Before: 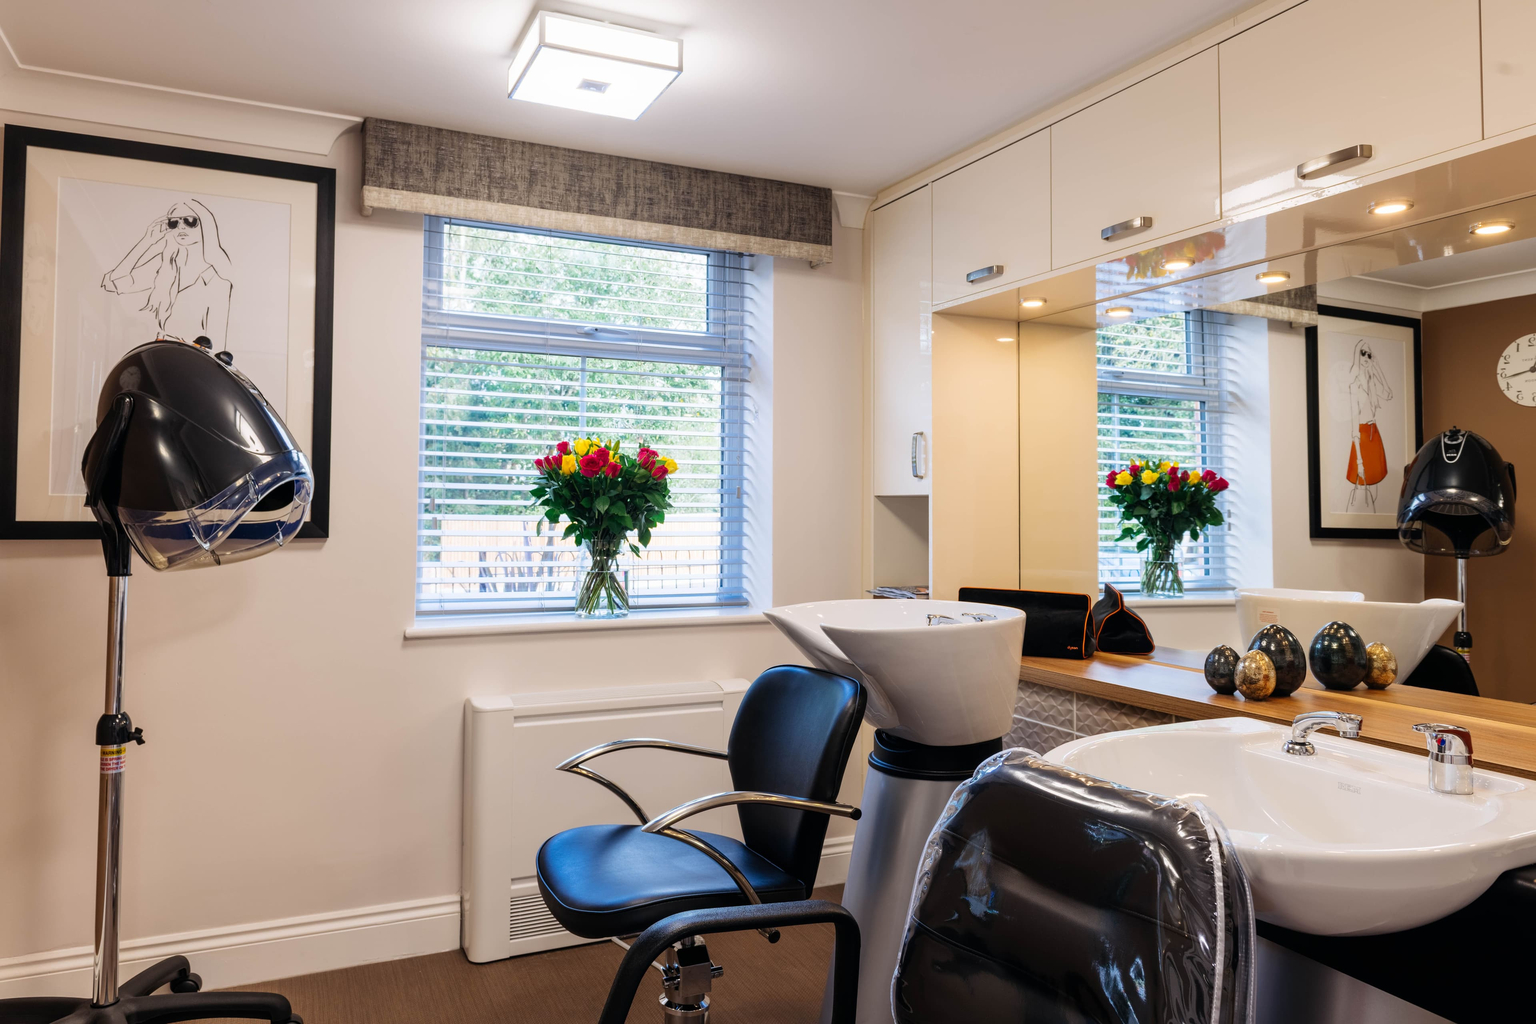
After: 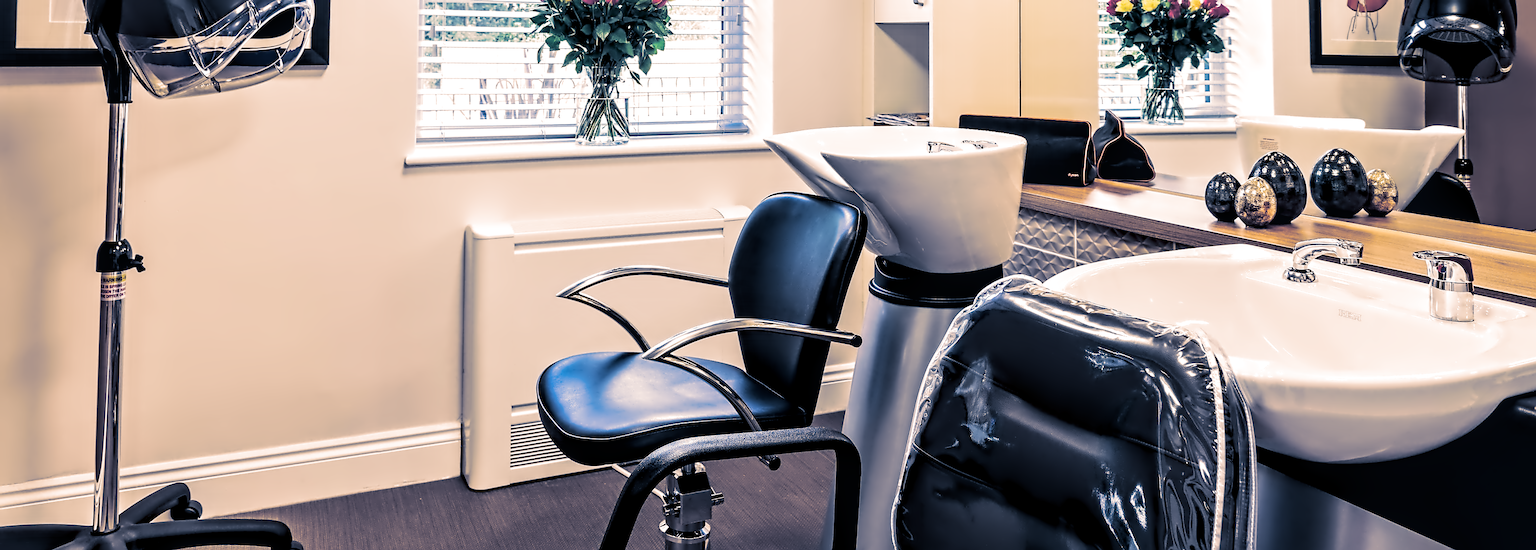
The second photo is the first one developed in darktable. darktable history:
sharpen: on, module defaults
local contrast: highlights 99%, shadows 86%, detail 160%, midtone range 0.2
contrast equalizer: octaves 7, y [[0.5, 0.542, 0.583, 0.625, 0.667, 0.708], [0.5 ×6], [0.5 ×6], [0, 0.033, 0.067, 0.1, 0.133, 0.167], [0, 0.05, 0.1, 0.15, 0.2, 0.25]]
split-toning: shadows › hue 226.8°, shadows › saturation 0.56, highlights › hue 28.8°, balance -40, compress 0%
crop and rotate: top 46.237%
base curve: curves: ch0 [(0, 0) (0.204, 0.334) (0.55, 0.733) (1, 1)], preserve colors none
